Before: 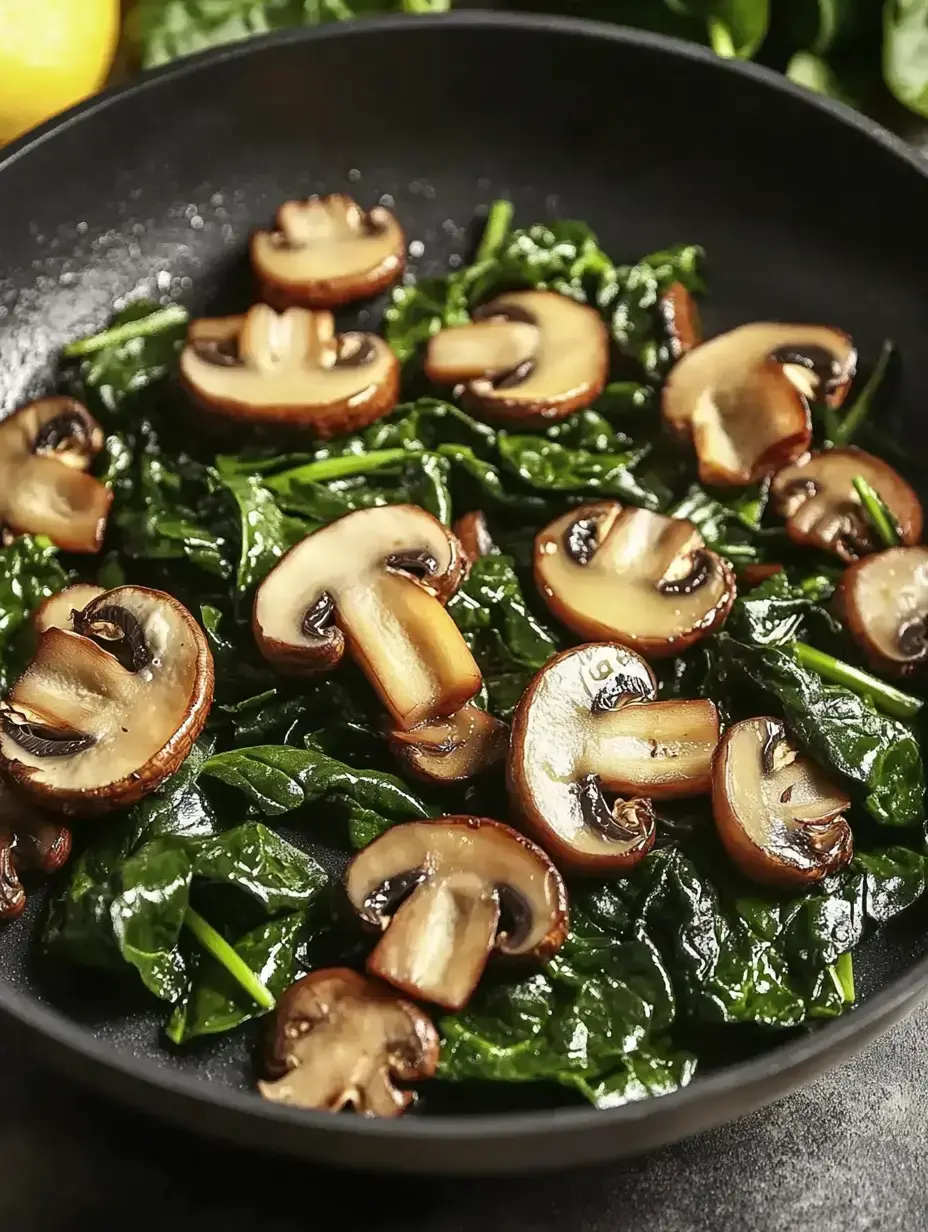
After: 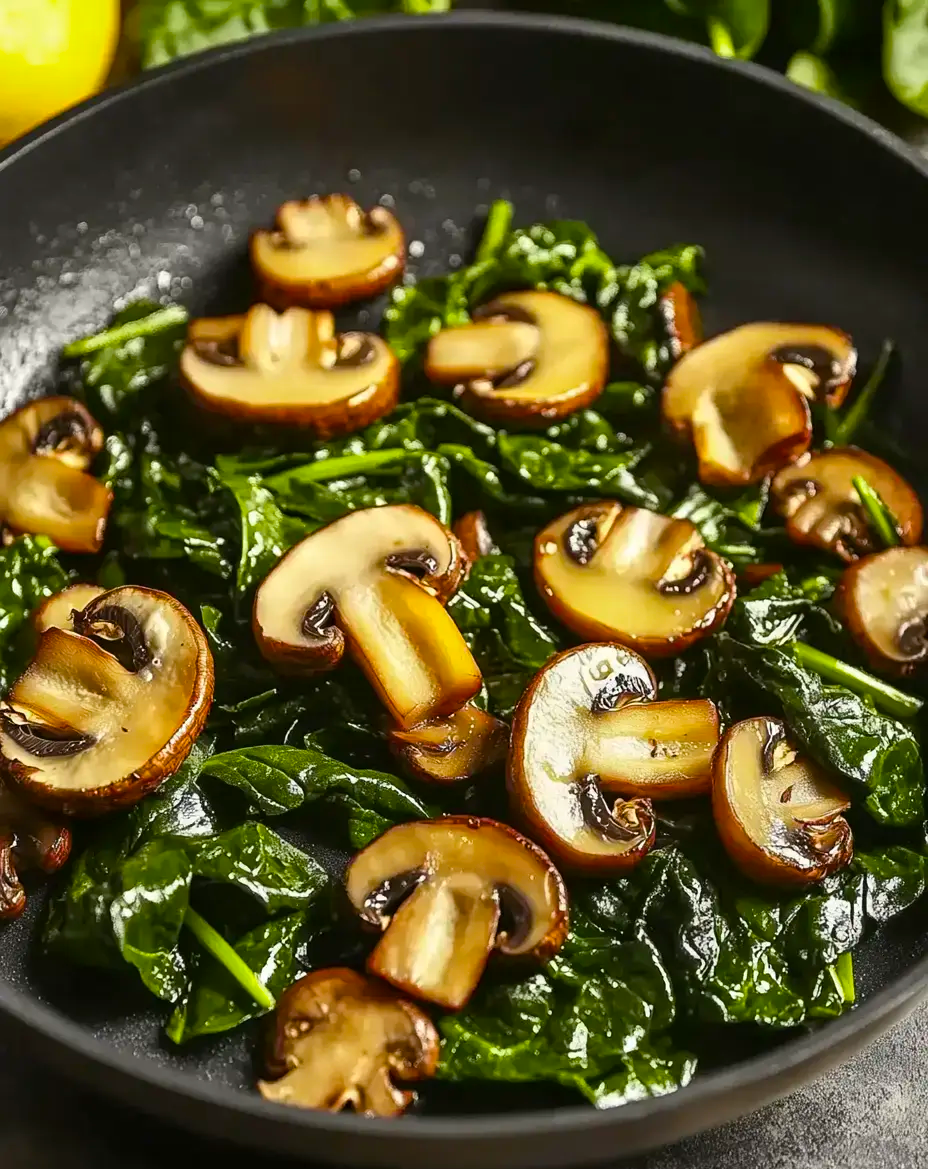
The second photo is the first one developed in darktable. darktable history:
color balance rgb: linear chroma grading › global chroma 15%, perceptual saturation grading › global saturation 30%
crop and rotate: top 0%, bottom 5.097%
